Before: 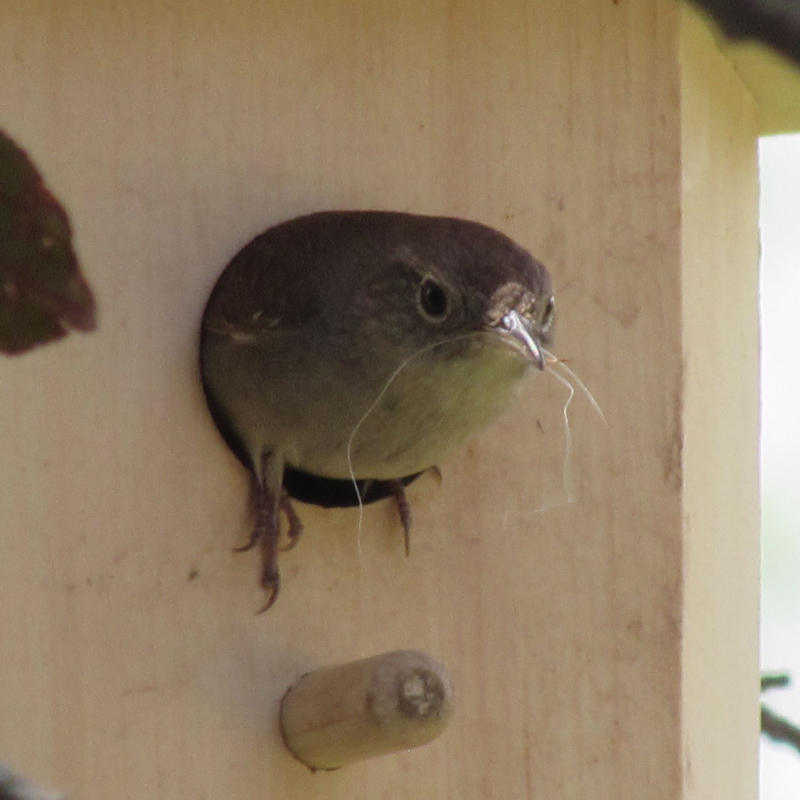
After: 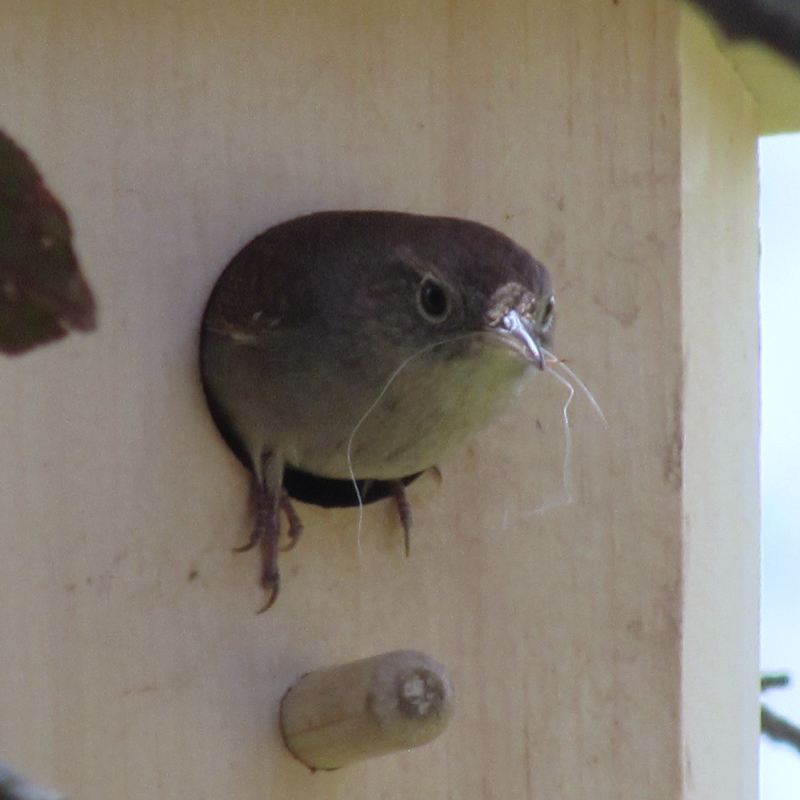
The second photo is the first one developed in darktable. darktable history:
base curve: curves: ch0 [(0, 0) (0.472, 0.455) (1, 1)], preserve colors none
white balance: red 0.948, green 1.02, blue 1.176
